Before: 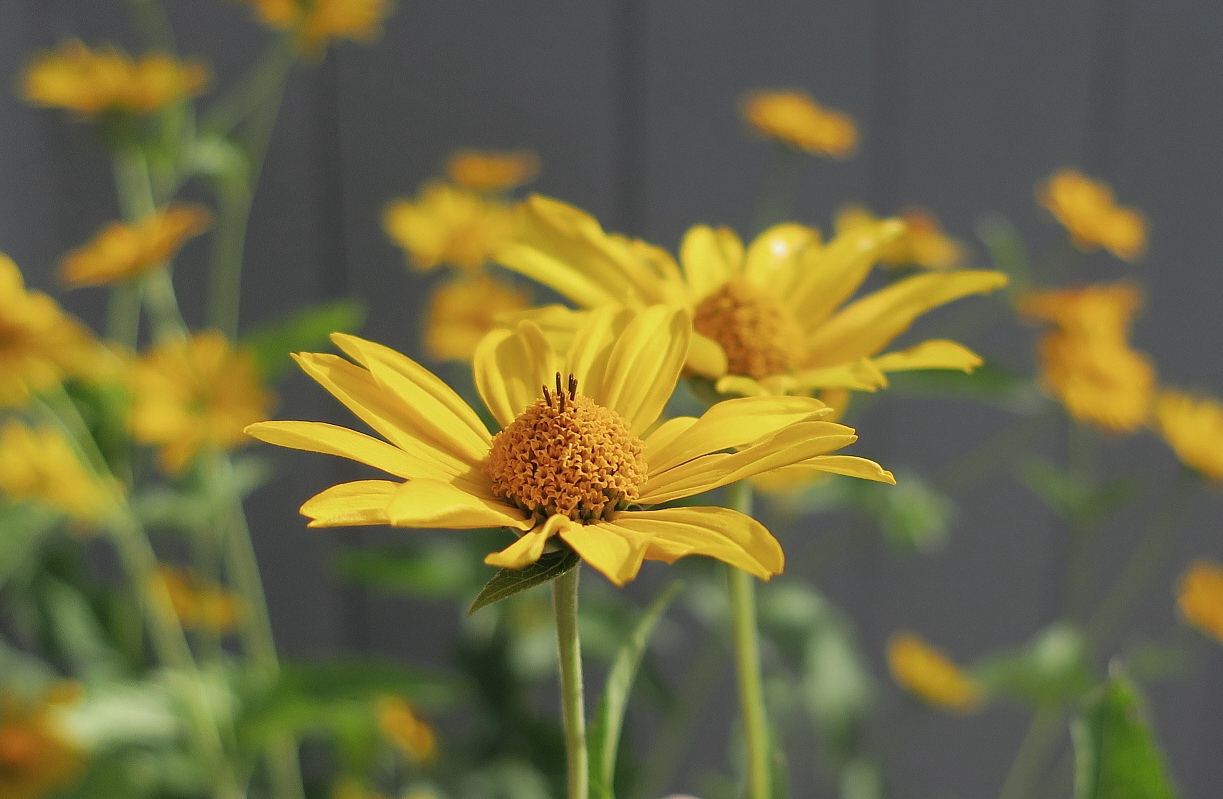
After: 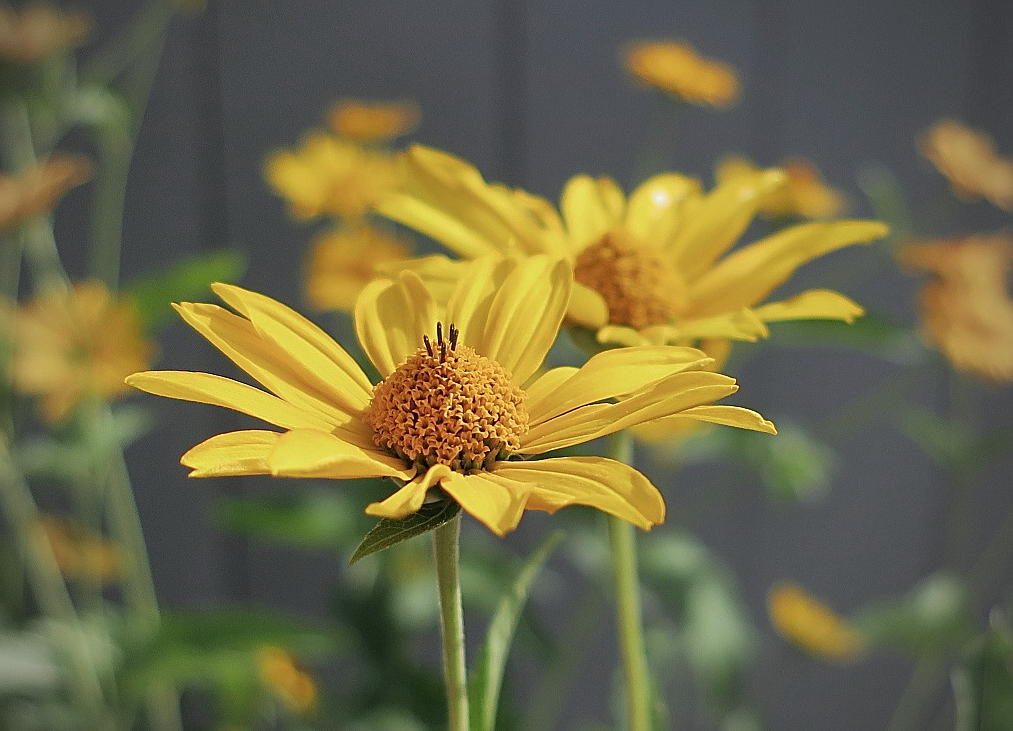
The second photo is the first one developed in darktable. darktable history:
crop: left 9.807%, top 6.259%, right 7.334%, bottom 2.177%
vignetting: fall-off start 74.49%, fall-off radius 65.9%, brightness -0.628, saturation -0.68
sharpen: on, module defaults
shadows and highlights: shadows 32, highlights -32, soften with gaussian
color correction: highlights a* -0.137, highlights b* -5.91, shadows a* -0.137, shadows b* -0.137
